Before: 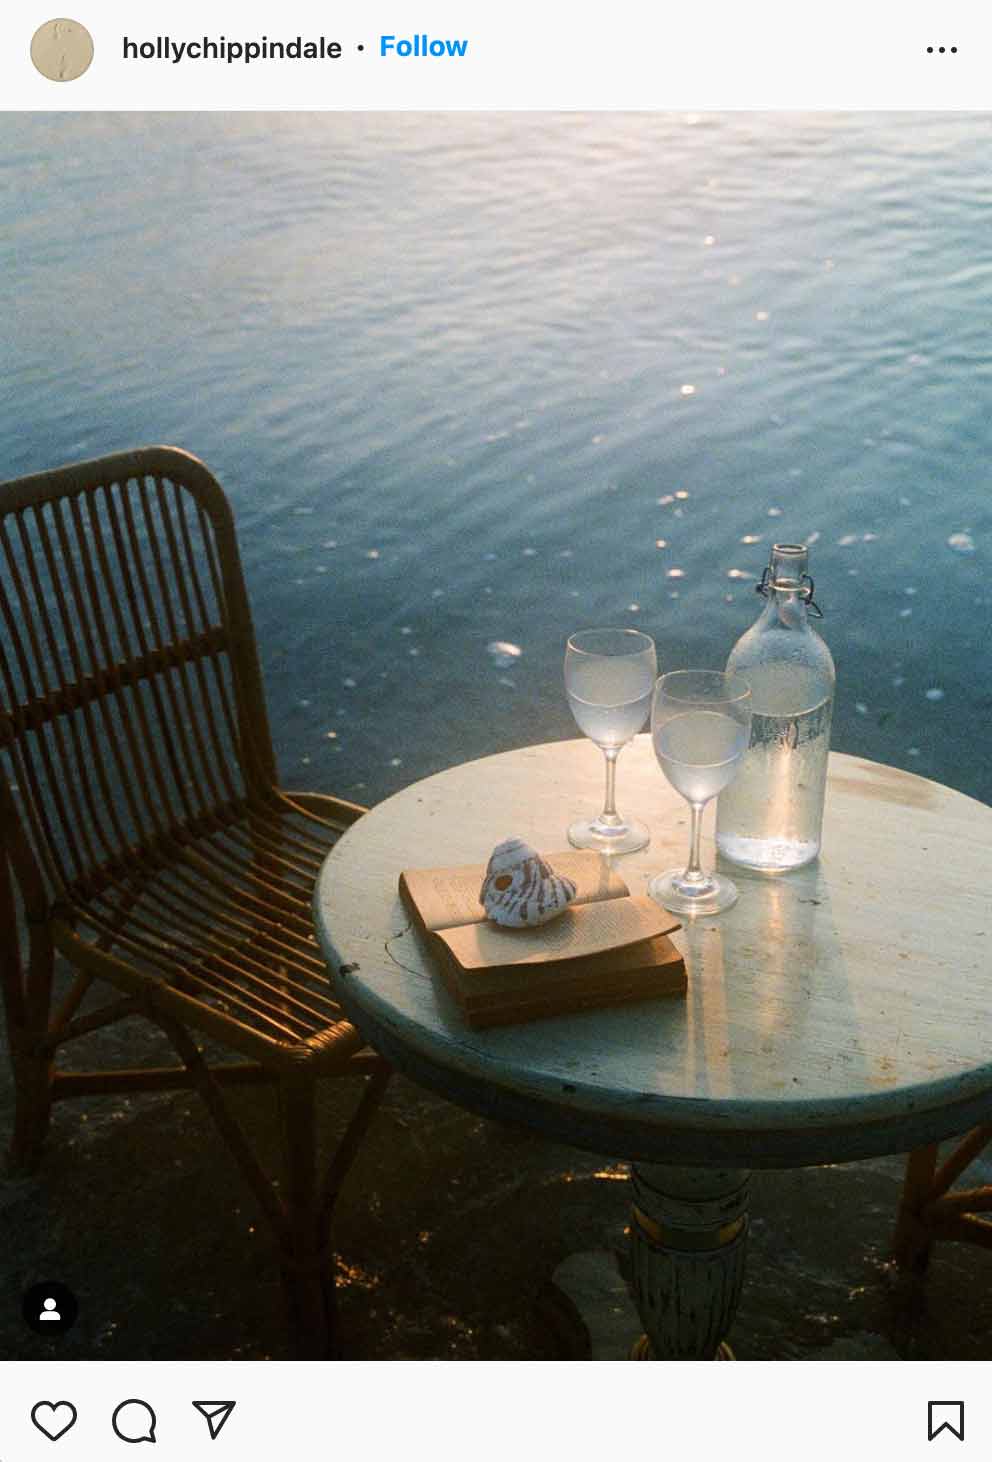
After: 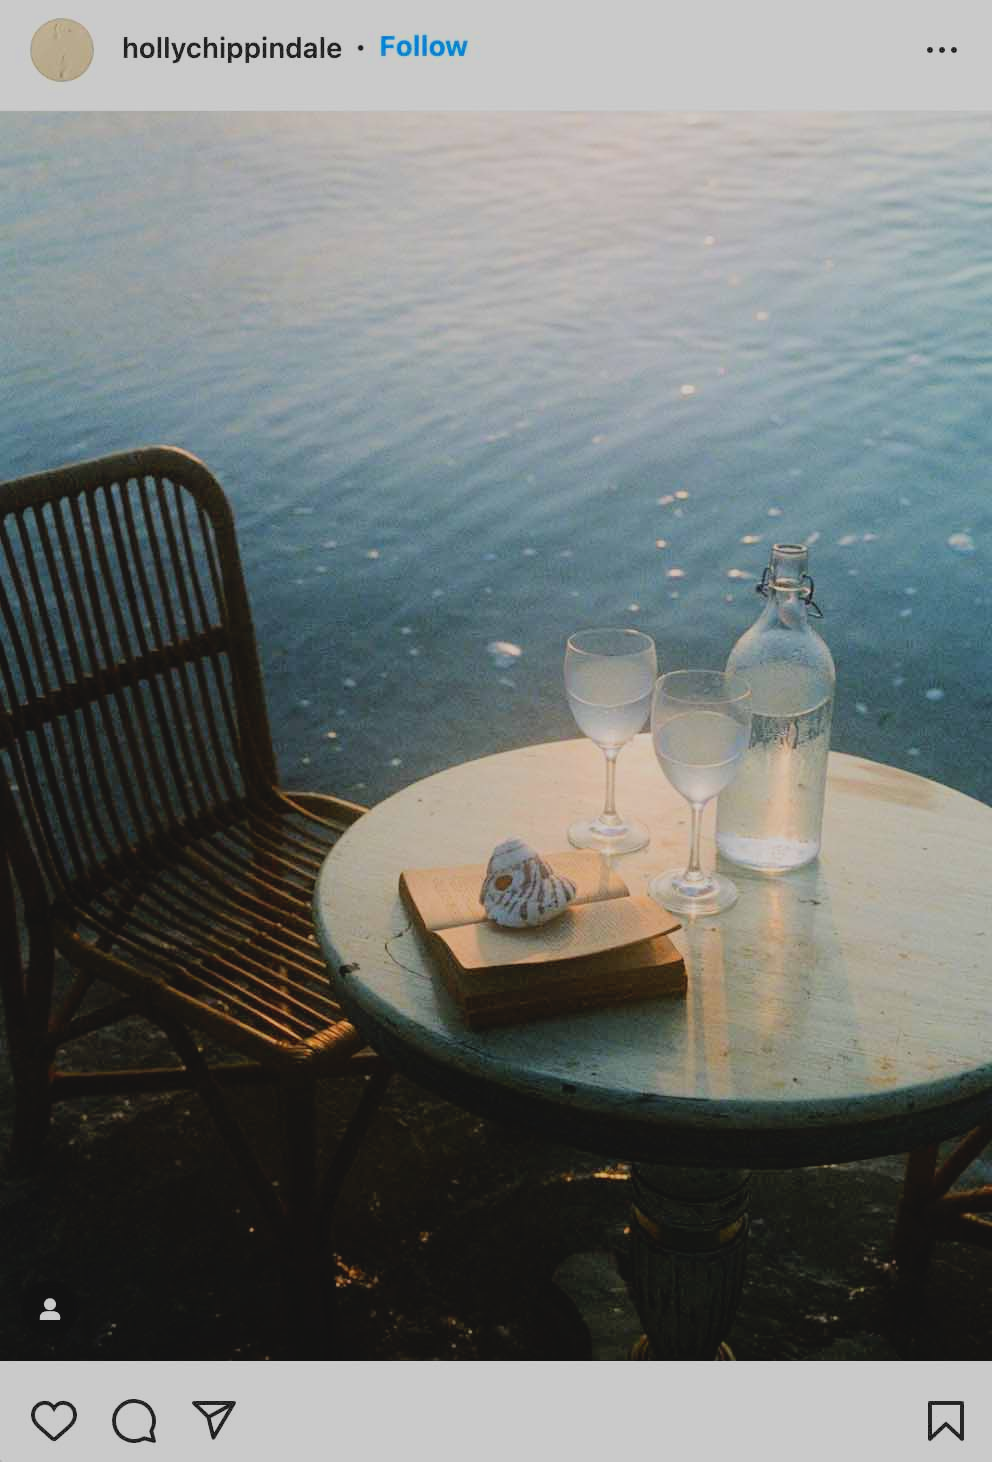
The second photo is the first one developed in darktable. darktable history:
exposure: exposure 0.081 EV, compensate highlight preservation false
contrast brightness saturation: contrast -0.11
filmic rgb: black relative exposure -7.65 EV, white relative exposure 4.56 EV, hardness 3.61, color science v6 (2022)
